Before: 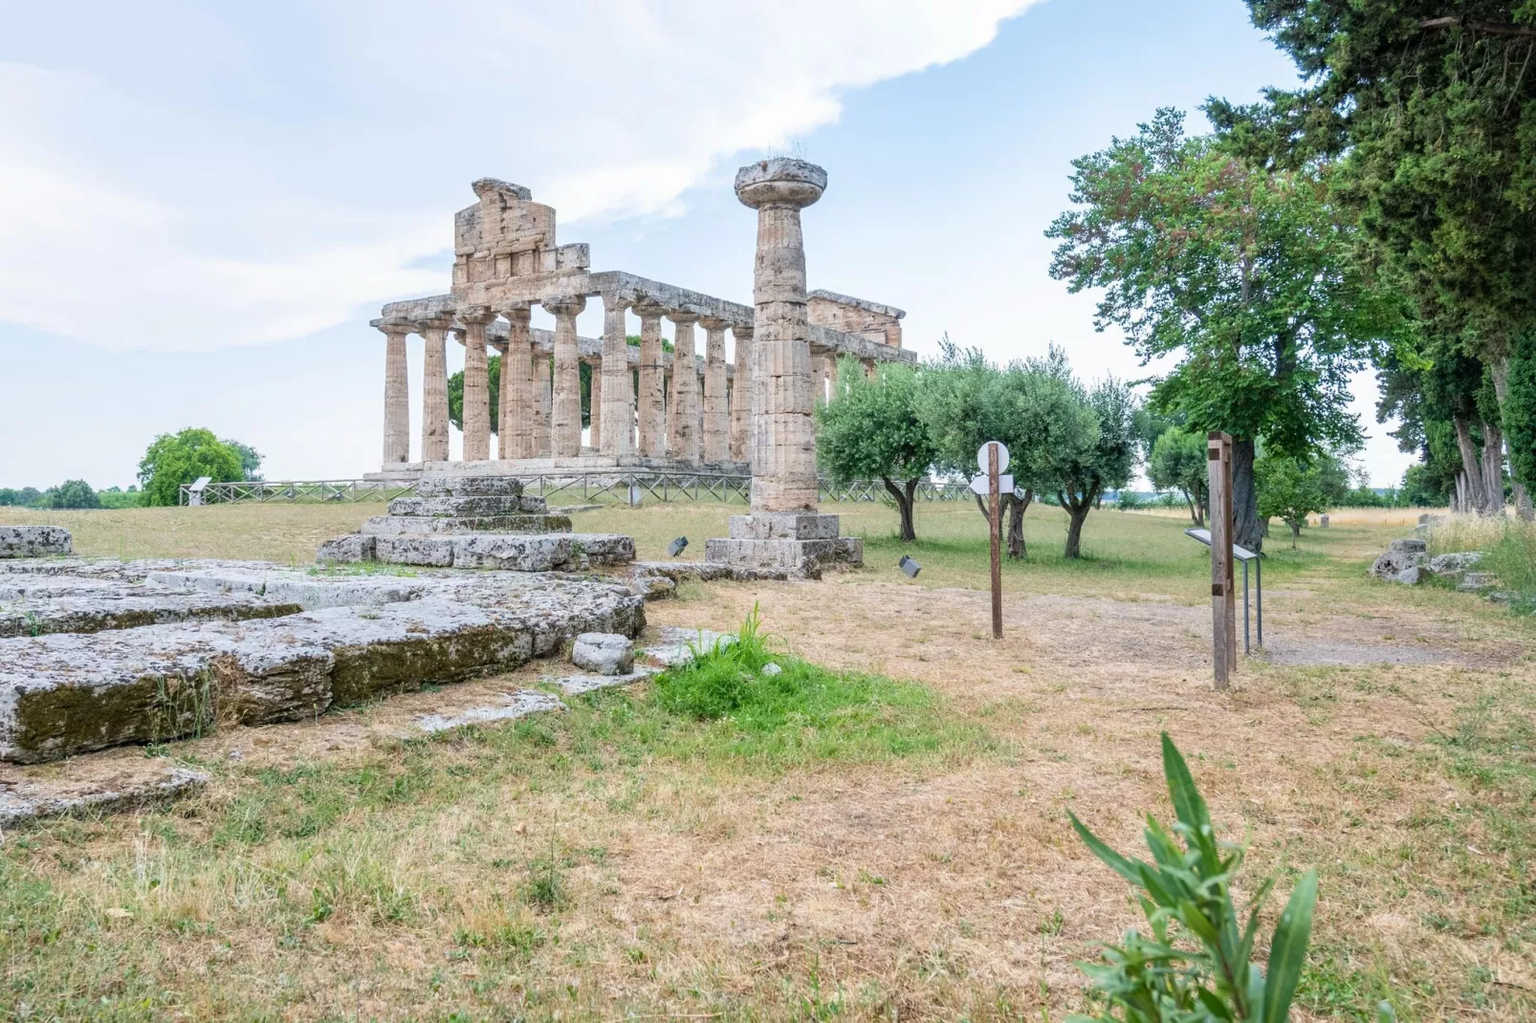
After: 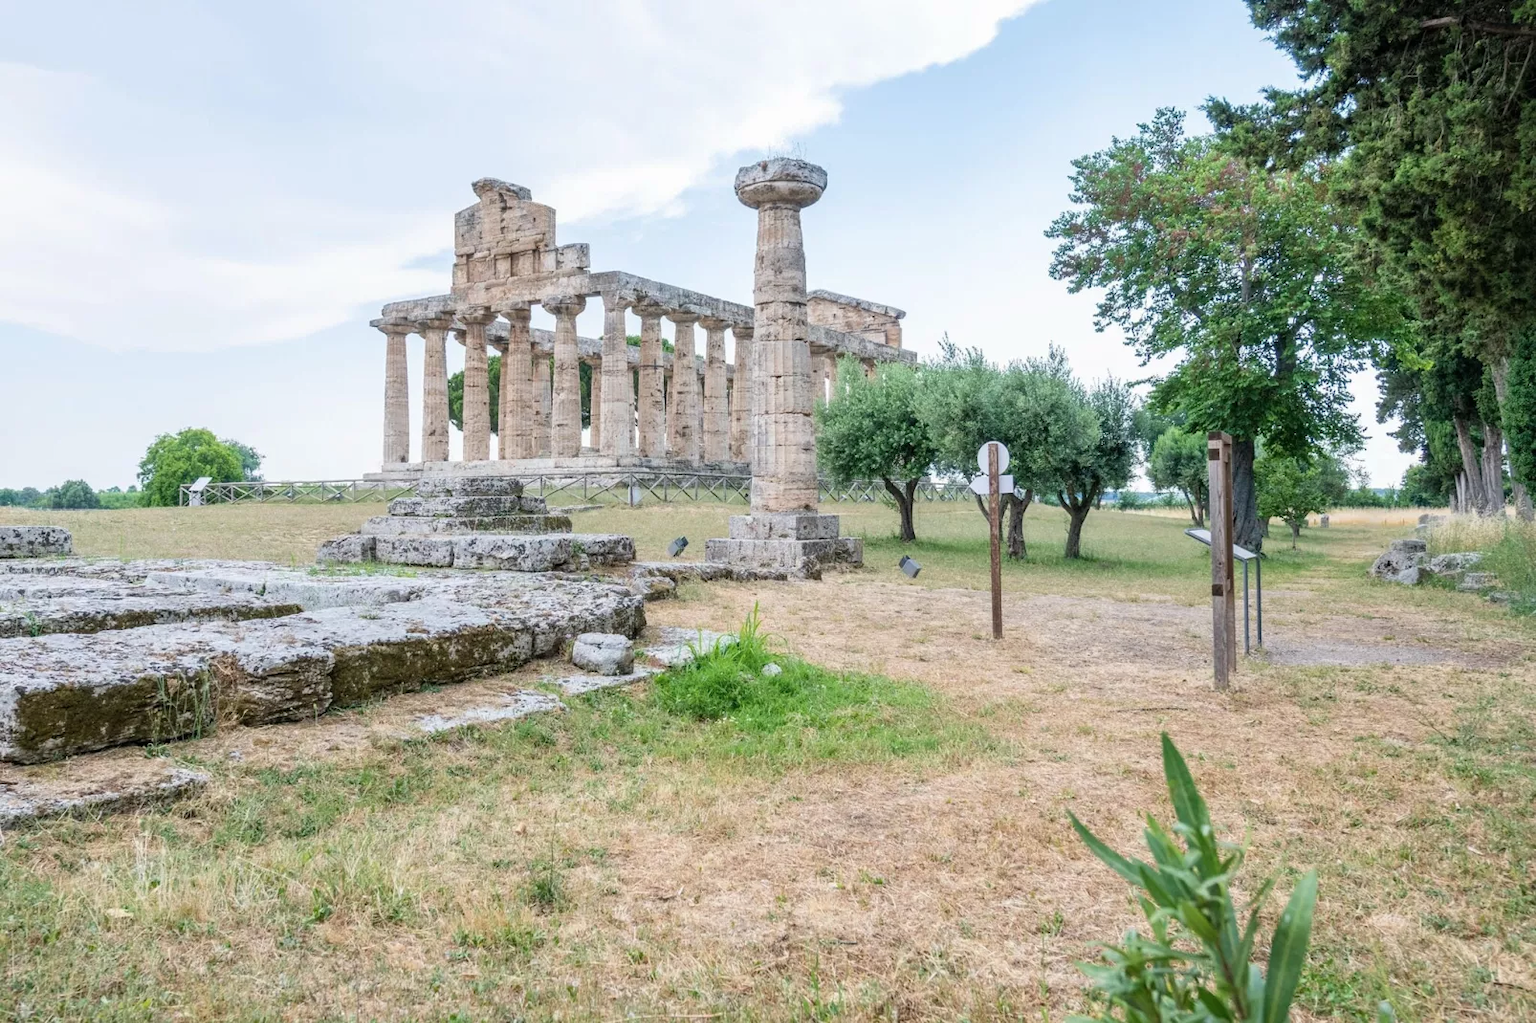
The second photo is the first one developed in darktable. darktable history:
contrast brightness saturation: contrast 0.015, saturation -0.067
